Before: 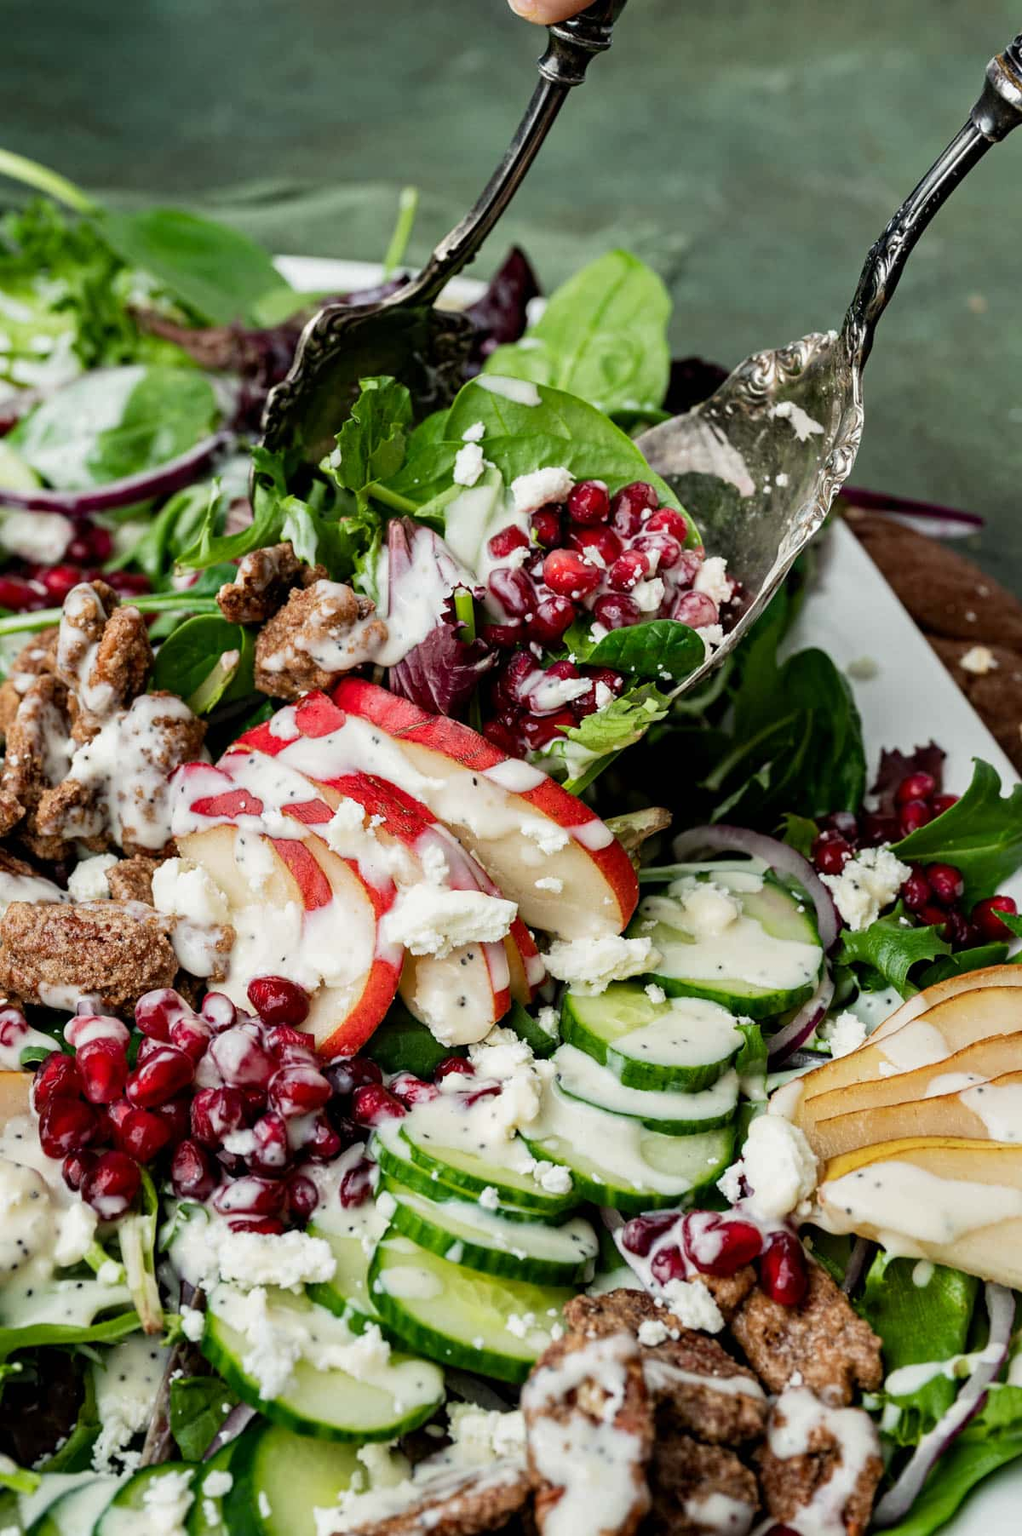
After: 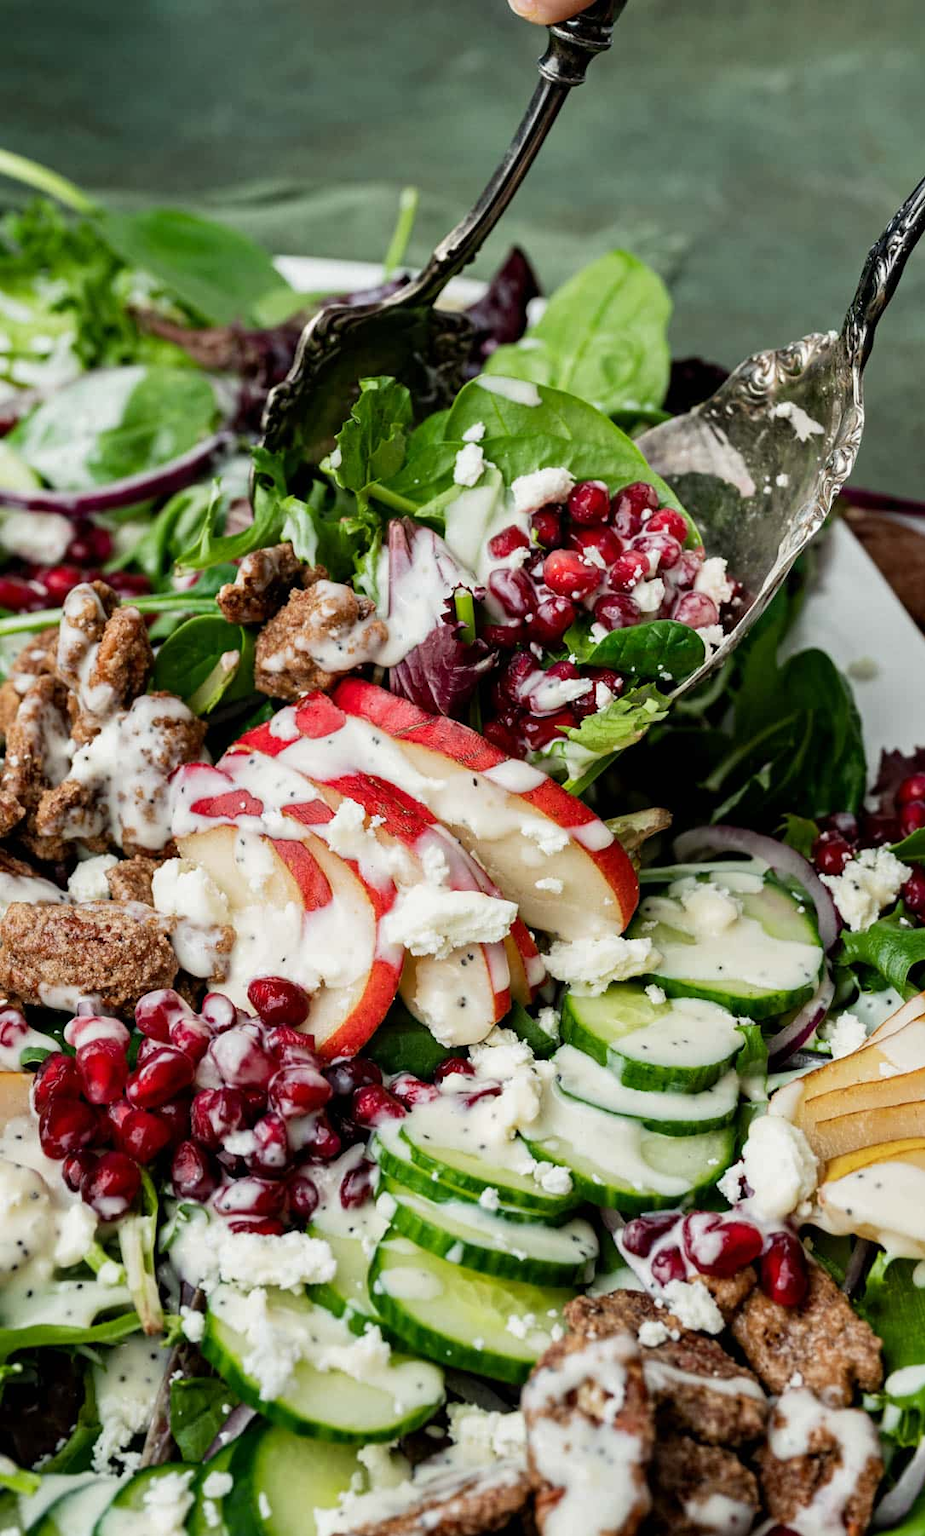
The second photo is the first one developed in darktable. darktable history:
crop: right 9.473%, bottom 0.048%
